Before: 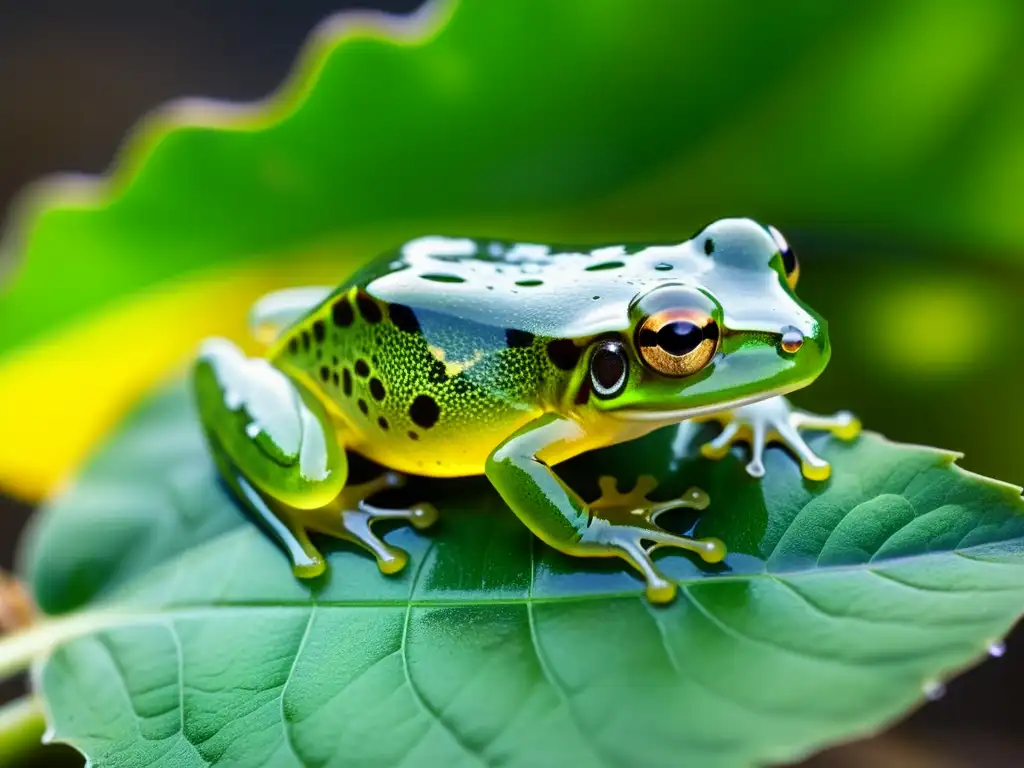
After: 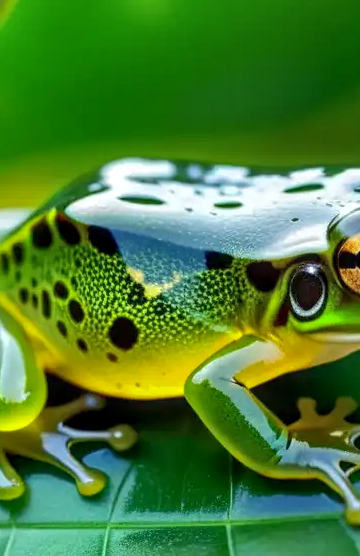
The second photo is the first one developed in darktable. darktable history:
local contrast: detail 130%
crop and rotate: left 29.476%, top 10.214%, right 35.32%, bottom 17.333%
shadows and highlights: on, module defaults
